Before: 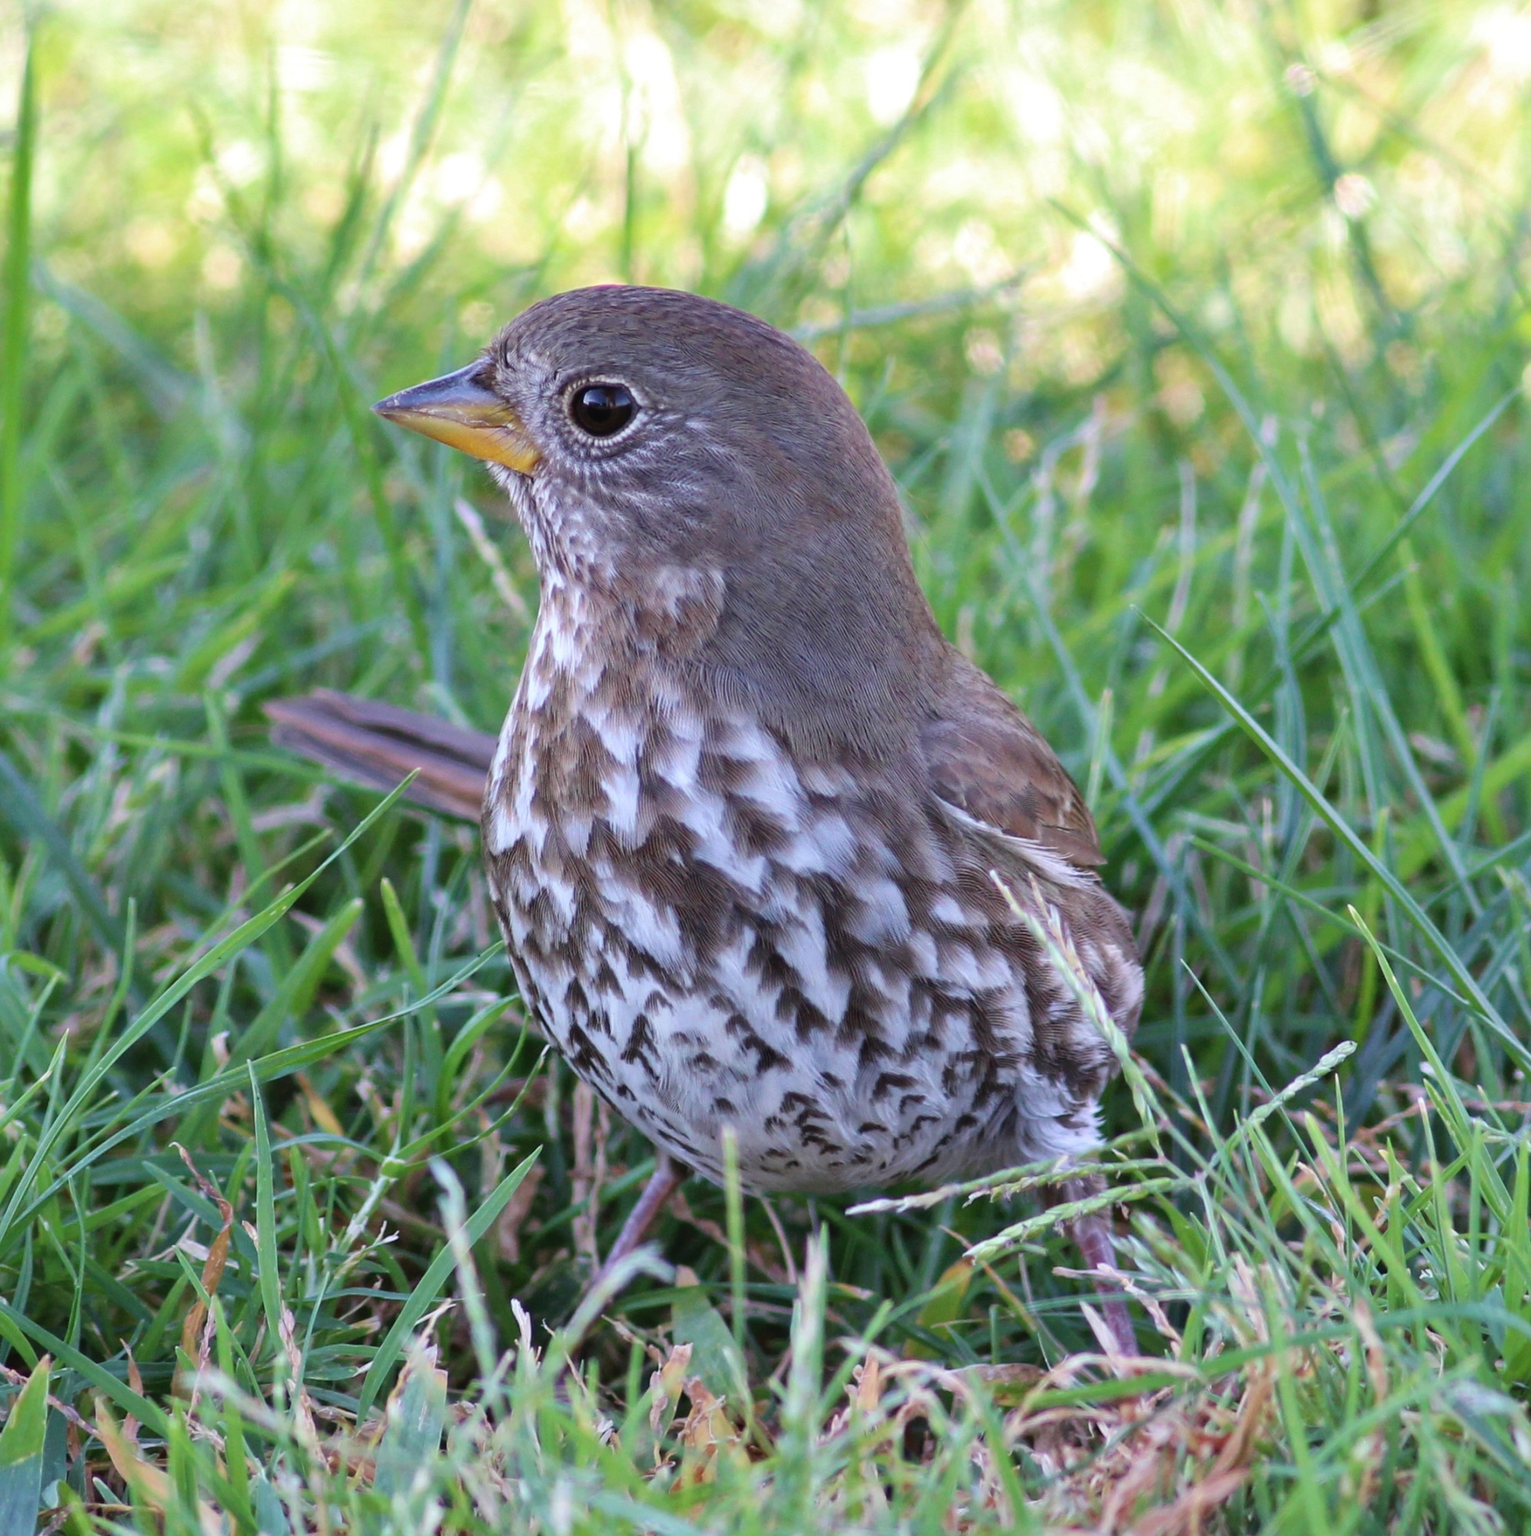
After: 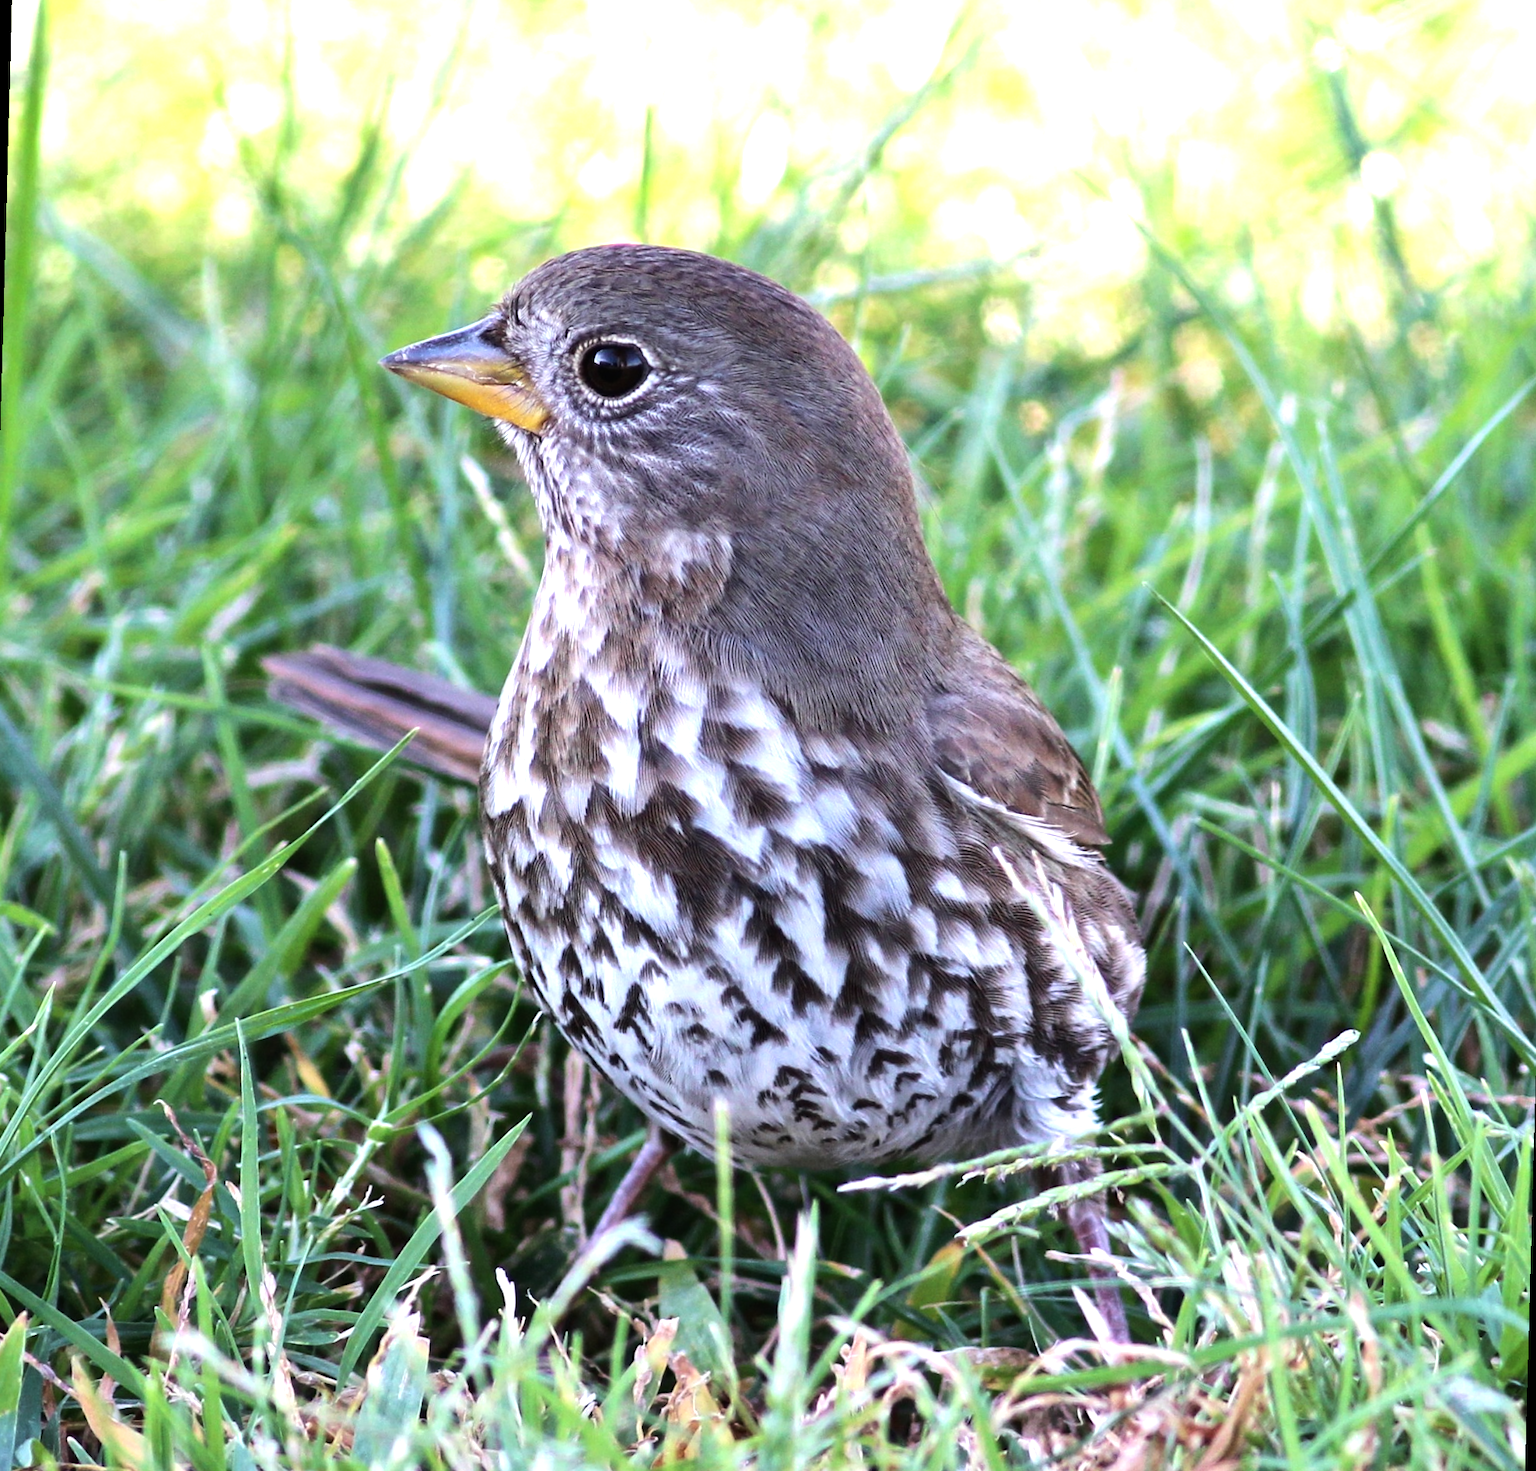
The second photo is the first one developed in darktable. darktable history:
tone equalizer: -8 EV -1.08 EV, -7 EV -1.01 EV, -6 EV -0.867 EV, -5 EV -0.578 EV, -3 EV 0.578 EV, -2 EV 0.867 EV, -1 EV 1.01 EV, +0 EV 1.08 EV, edges refinement/feathering 500, mask exposure compensation -1.57 EV, preserve details no
crop: bottom 0.071%
rotate and perspective: rotation 1.57°, crop left 0.018, crop right 0.982, crop top 0.039, crop bottom 0.961
